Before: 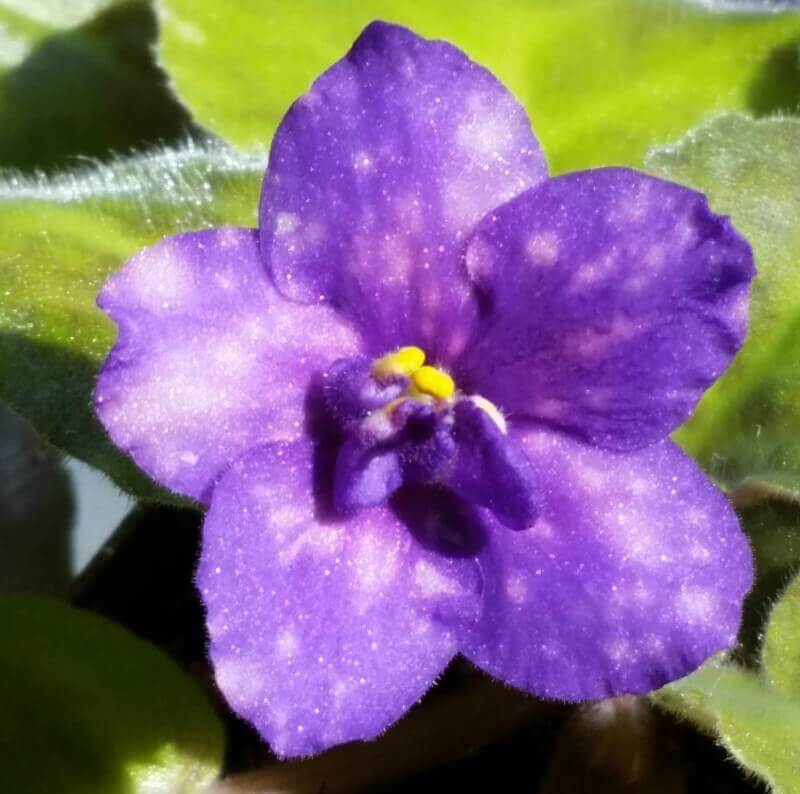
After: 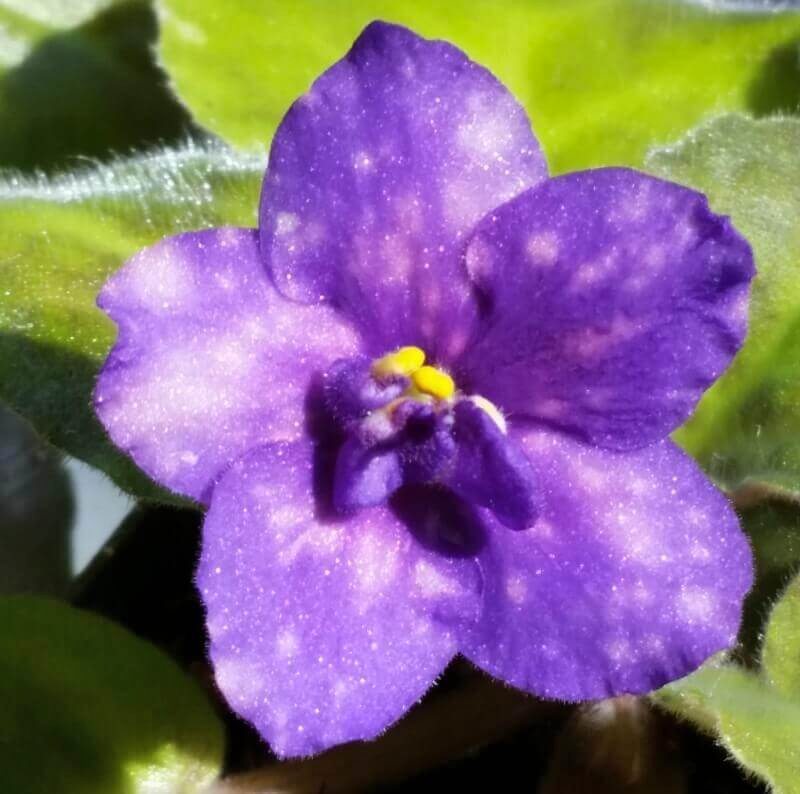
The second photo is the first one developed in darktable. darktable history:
shadows and highlights: shadows 48.09, highlights -42.66, soften with gaussian
